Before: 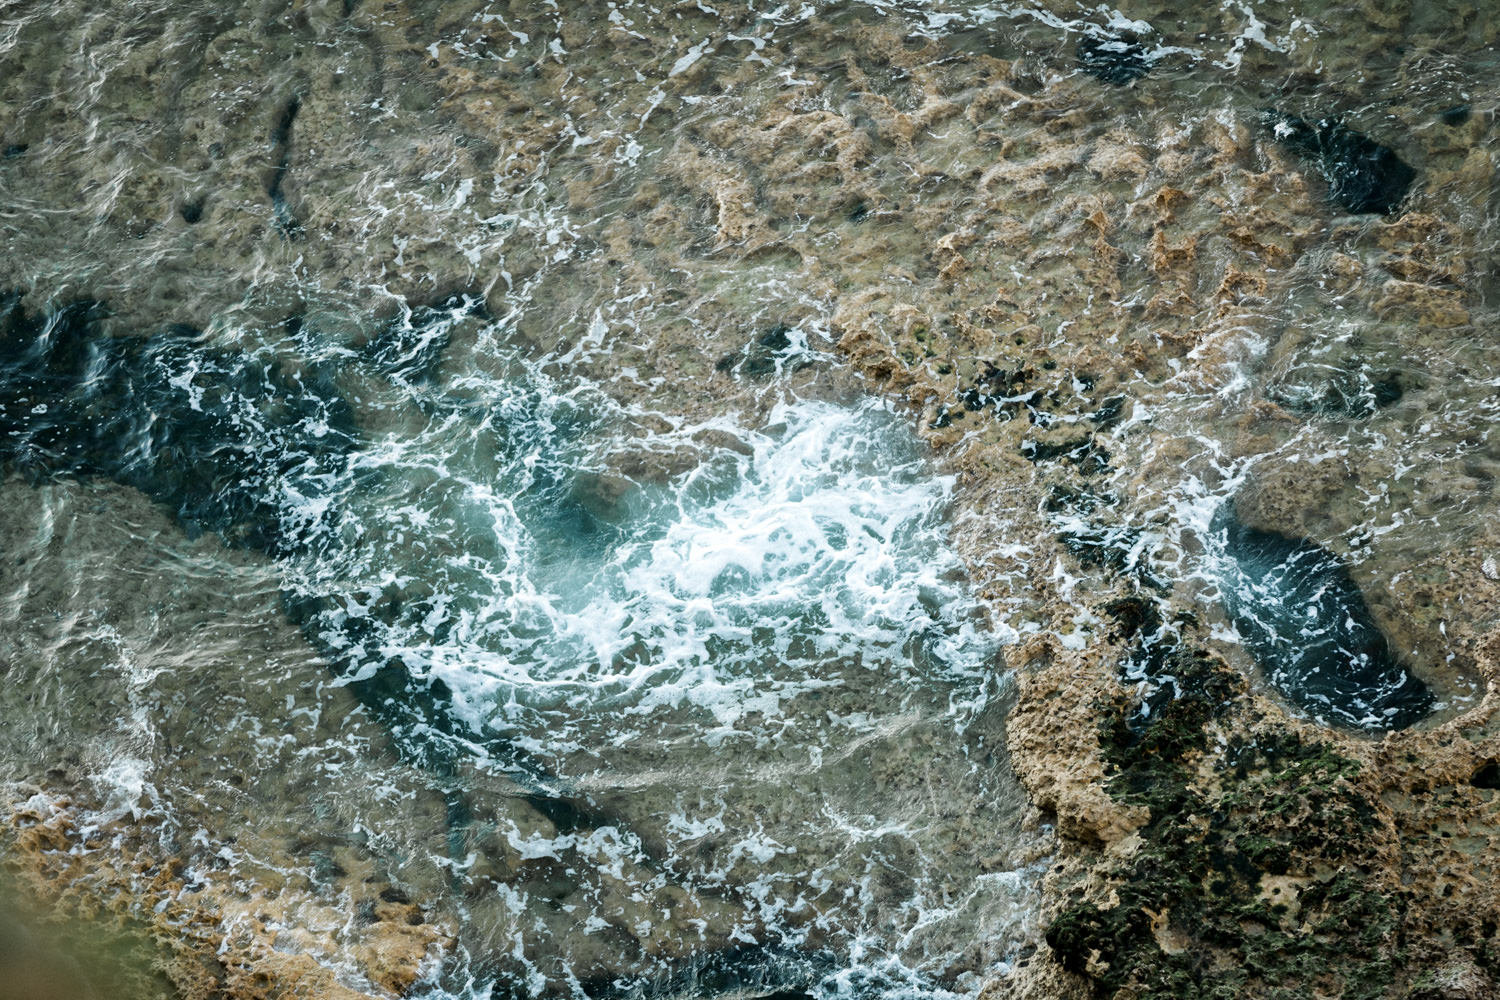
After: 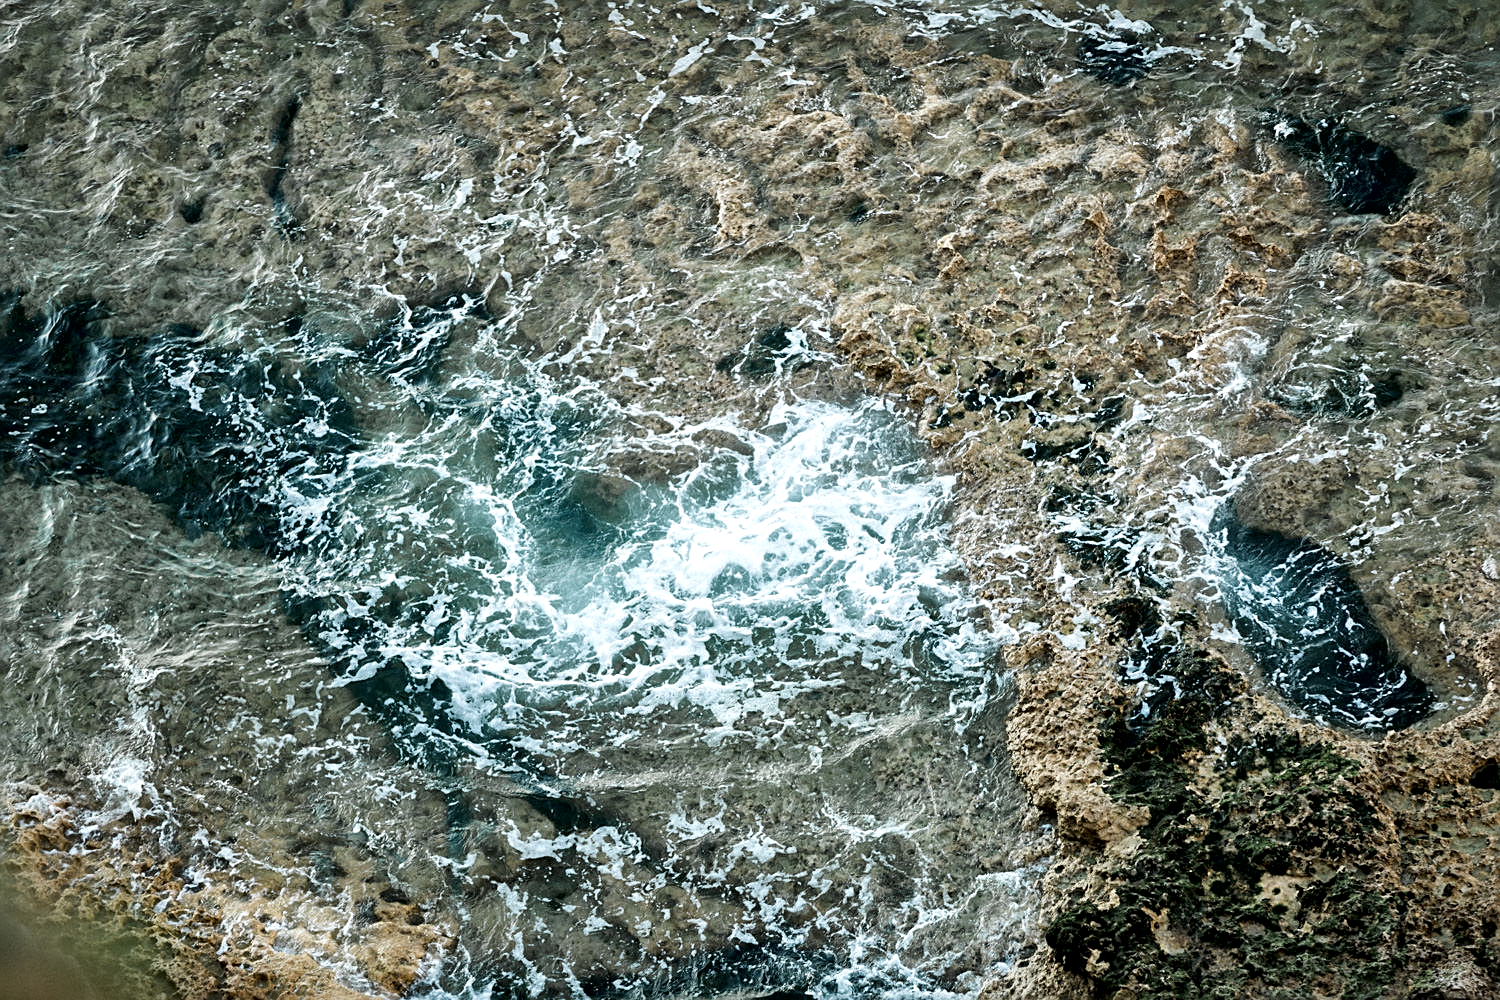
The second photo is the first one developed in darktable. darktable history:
local contrast: mode bilateral grid, contrast 24, coarseness 60, detail 151%, midtone range 0.2
sharpen: on, module defaults
tone equalizer: -7 EV 0.111 EV
